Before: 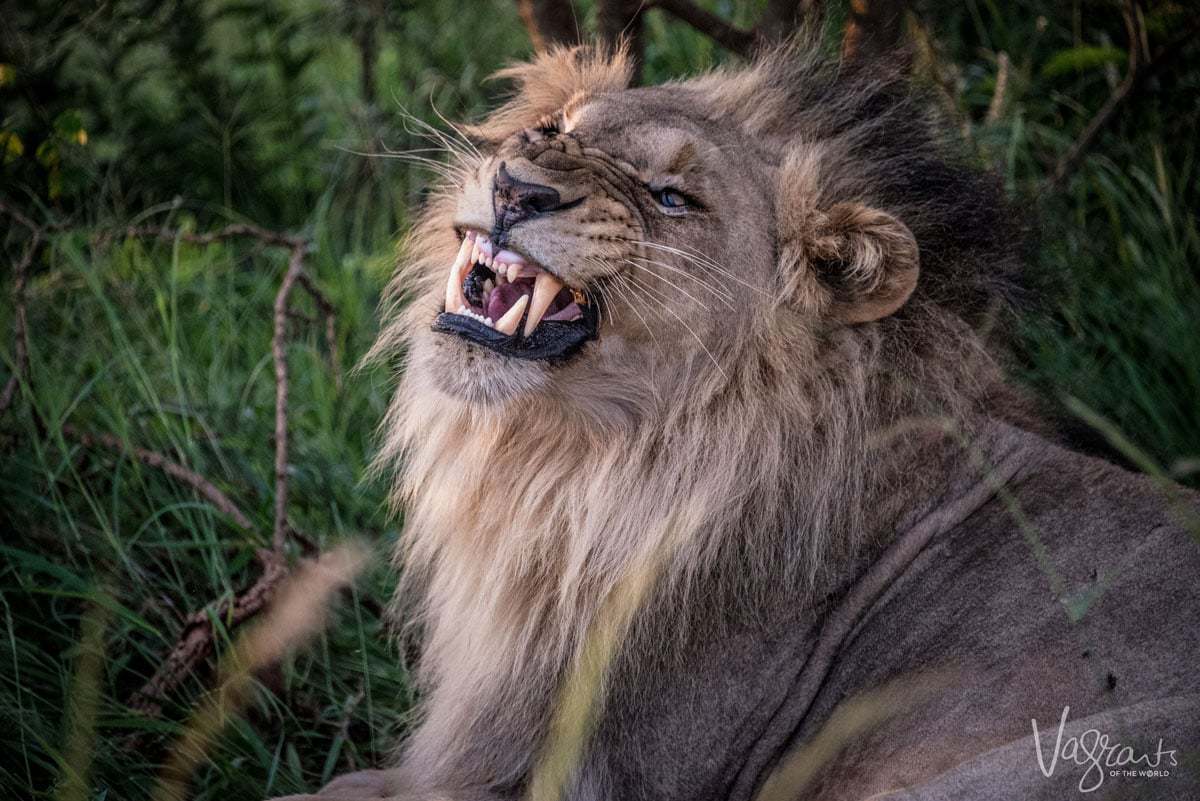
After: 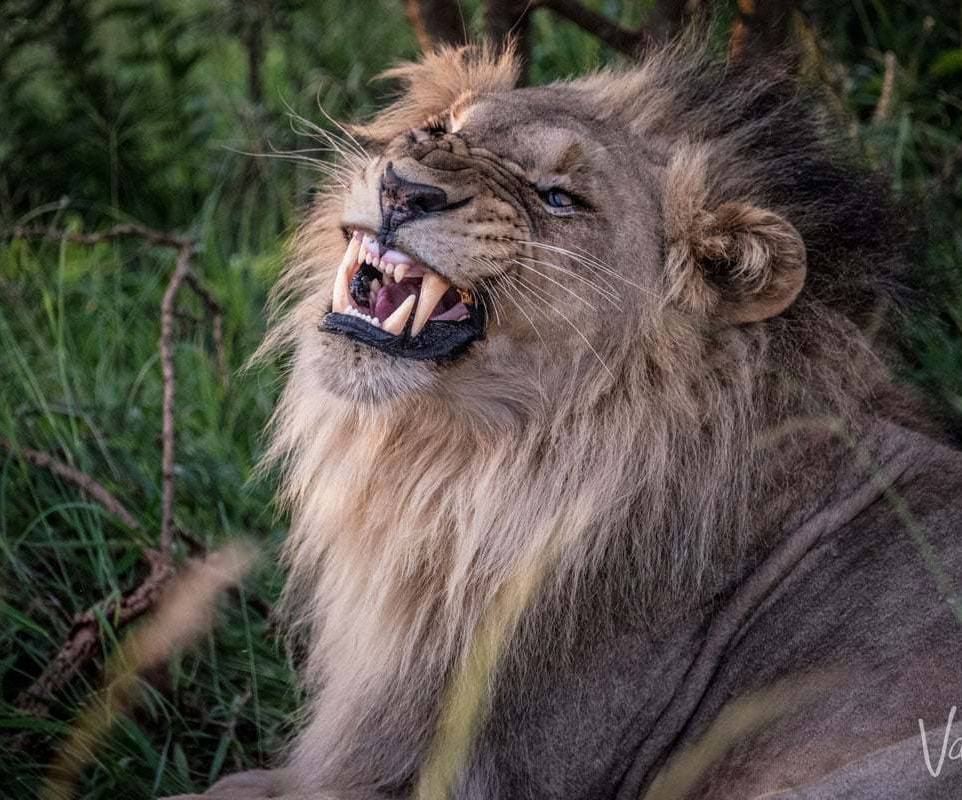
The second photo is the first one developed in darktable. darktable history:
crop and rotate: left 9.492%, right 10.294%
